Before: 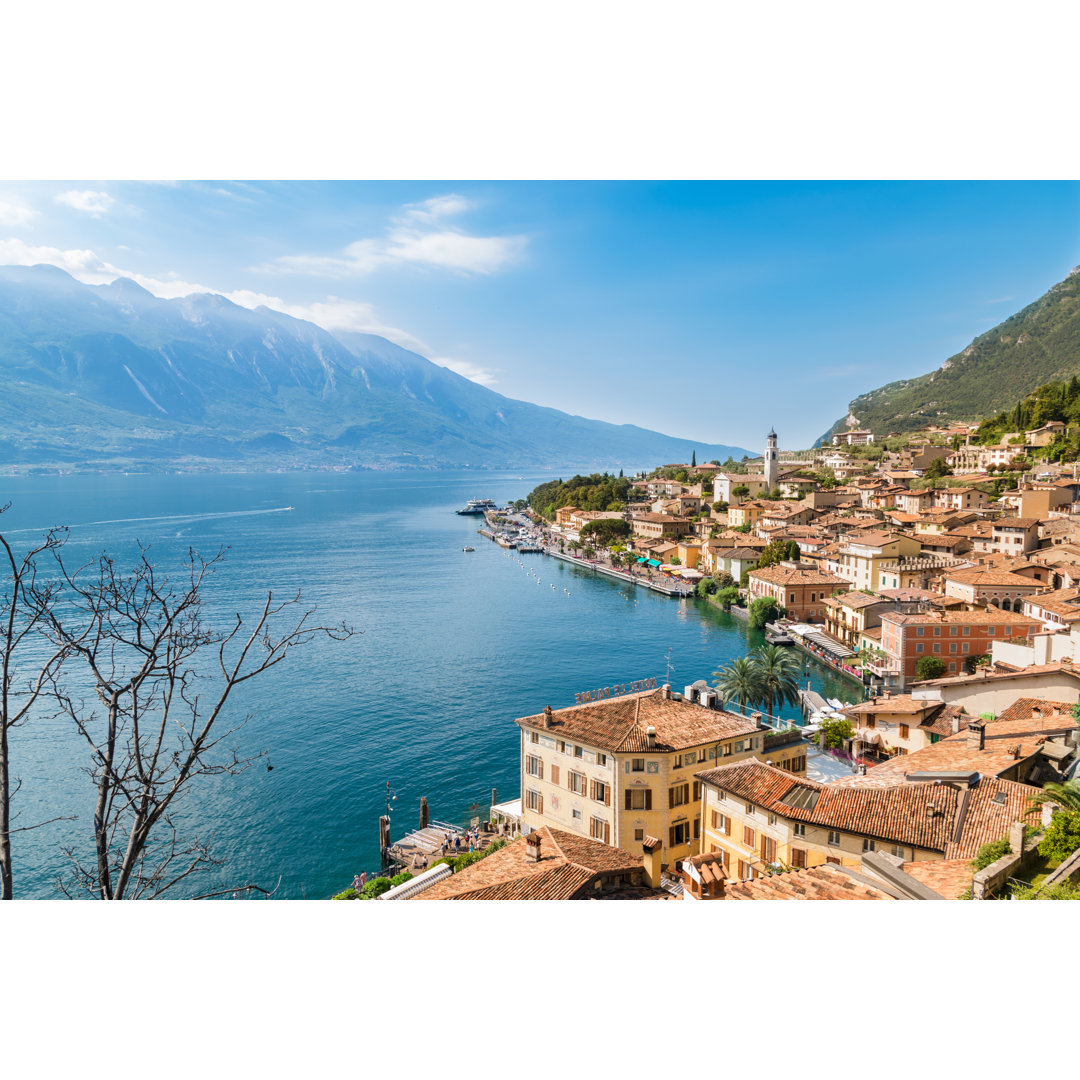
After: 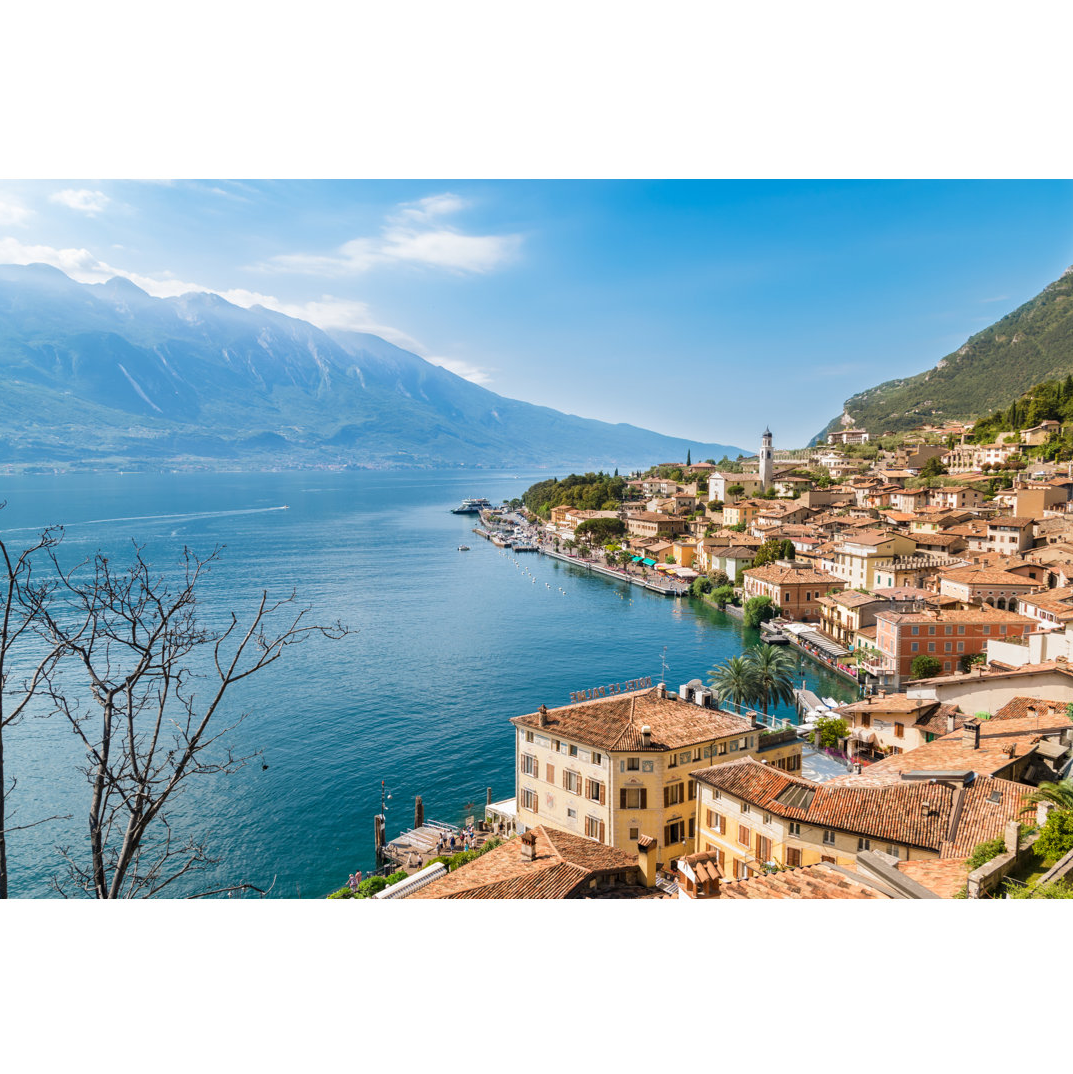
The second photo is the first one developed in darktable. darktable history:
crop and rotate: left 0.614%, top 0.179%, bottom 0.309%
